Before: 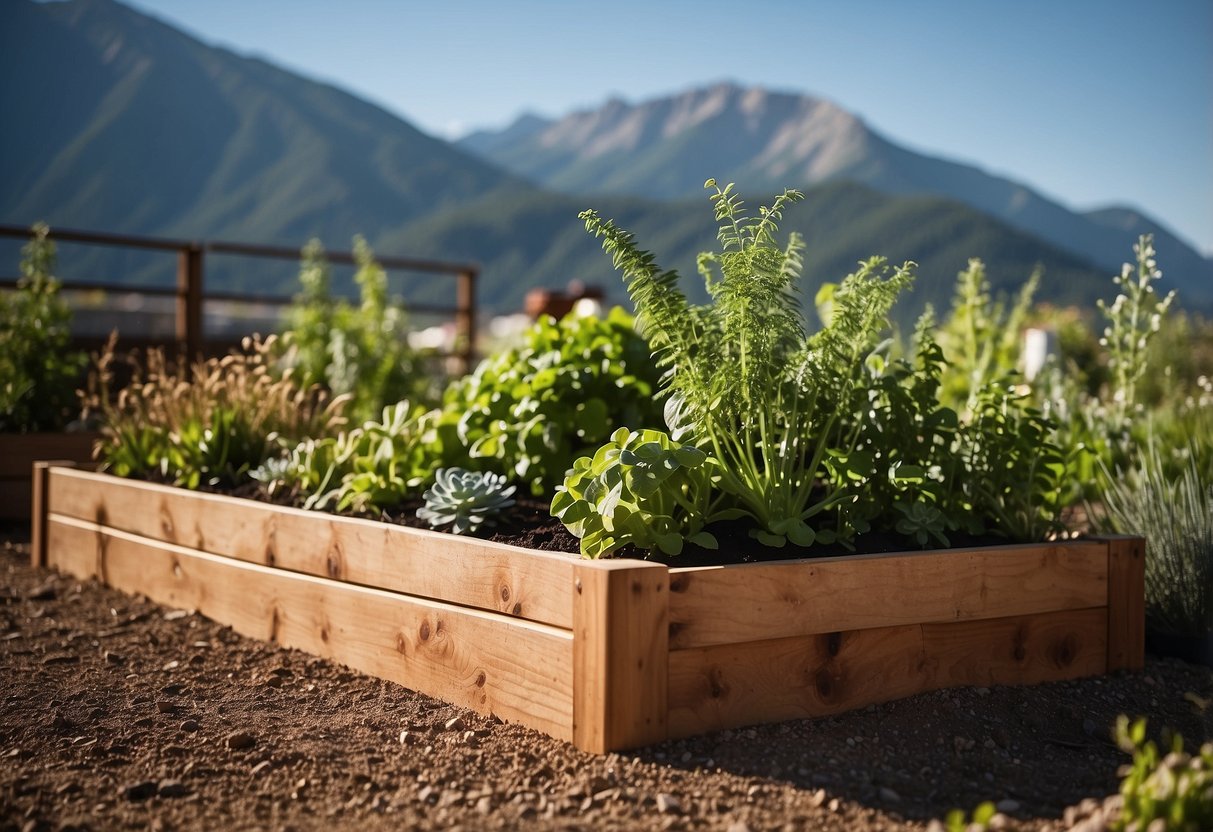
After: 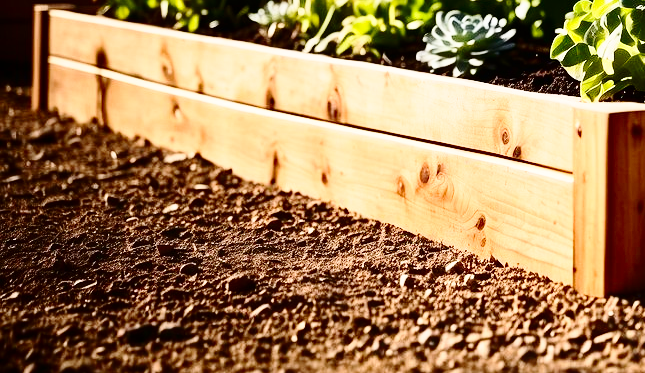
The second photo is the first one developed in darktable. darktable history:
base curve: curves: ch0 [(0, 0) (0.028, 0.03) (0.121, 0.232) (0.46, 0.748) (0.859, 0.968) (1, 1)], preserve colors none
contrast brightness saturation: contrast 0.305, brightness -0.07, saturation 0.173
crop and rotate: top 54.995%, right 46.821%, bottom 0.098%
